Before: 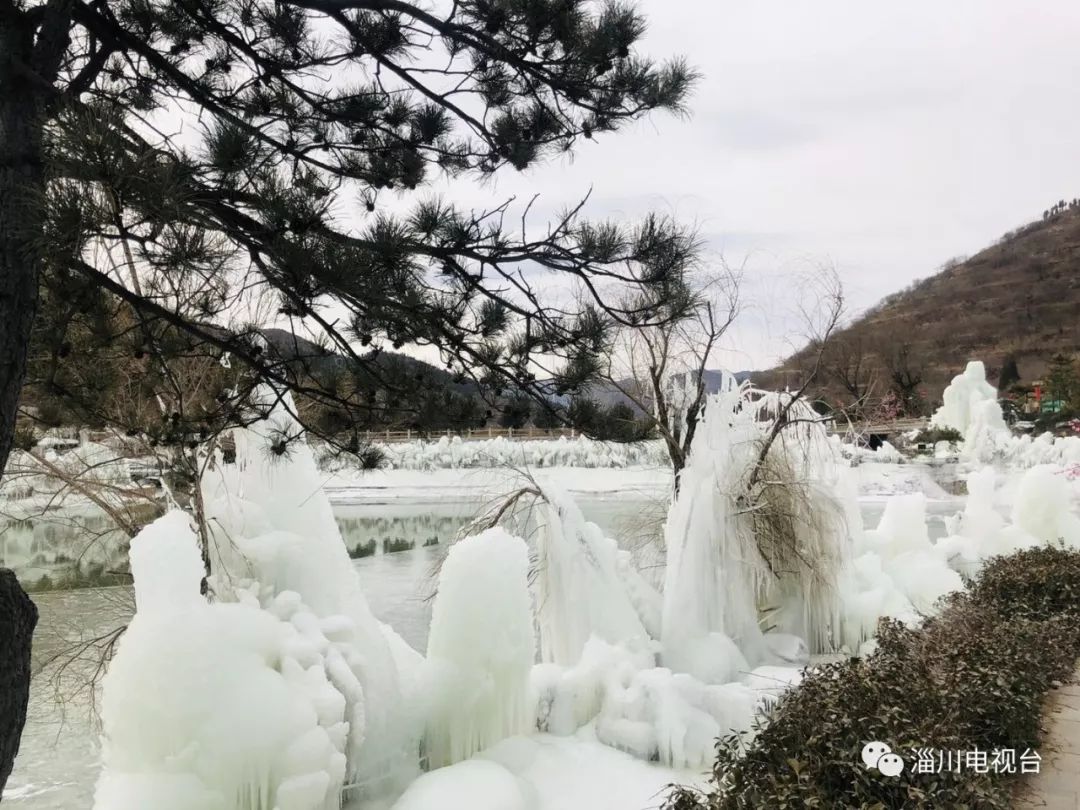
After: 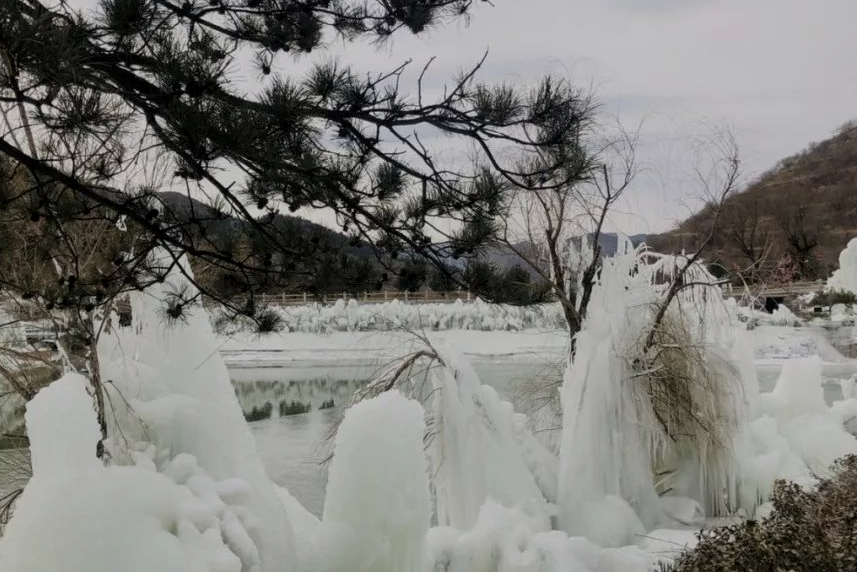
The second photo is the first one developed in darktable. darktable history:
exposure: black level correction 0, exposure -0.766 EV, compensate highlight preservation false
crop: left 9.712%, top 16.928%, right 10.845%, bottom 12.332%
local contrast: highlights 100%, shadows 100%, detail 120%, midtone range 0.2
